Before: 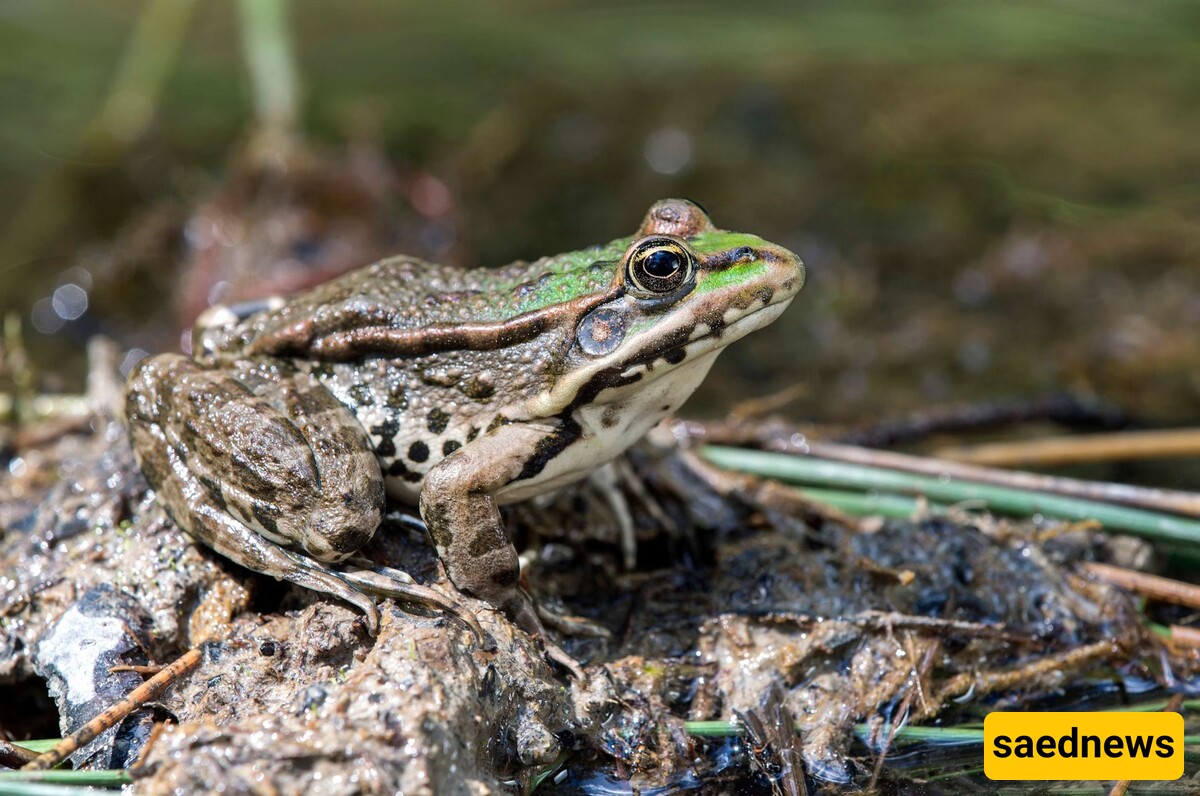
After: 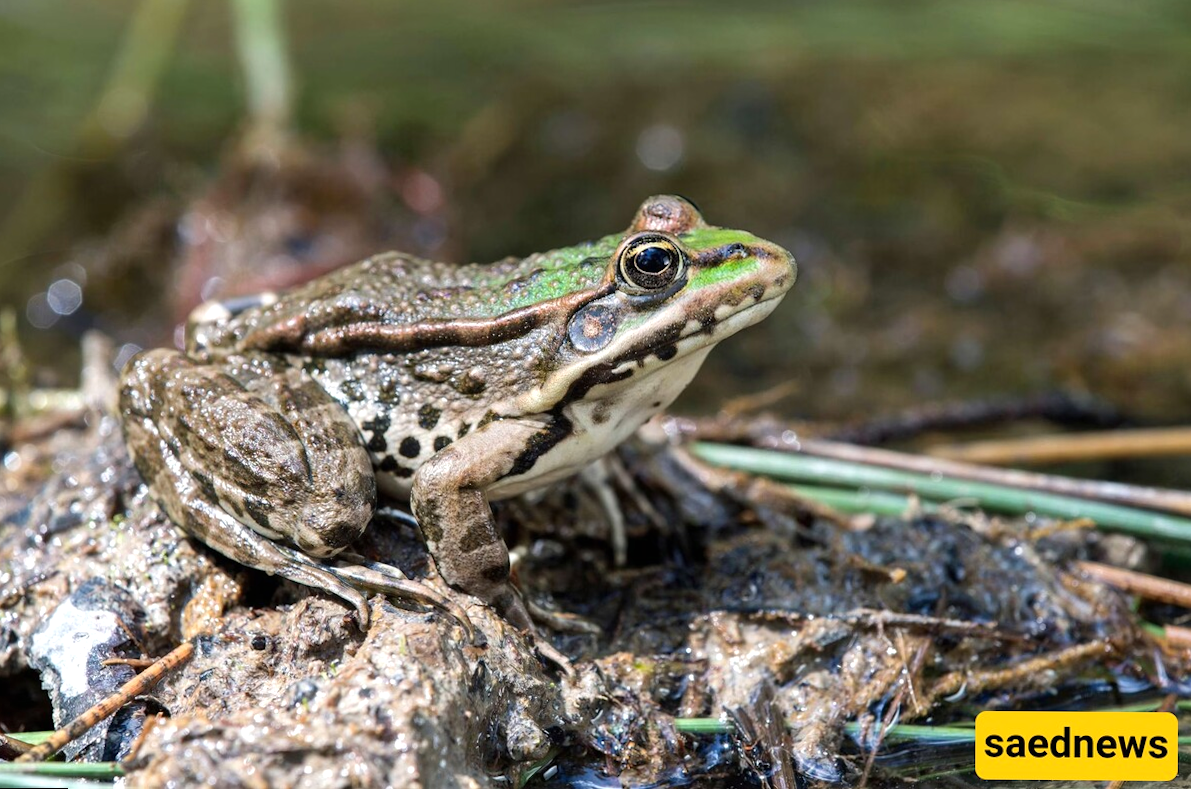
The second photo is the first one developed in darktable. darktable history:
rotate and perspective: rotation 0.192°, lens shift (horizontal) -0.015, crop left 0.005, crop right 0.996, crop top 0.006, crop bottom 0.99
exposure: black level correction 0, exposure 0.2 EV, compensate exposure bias true, compensate highlight preservation false
